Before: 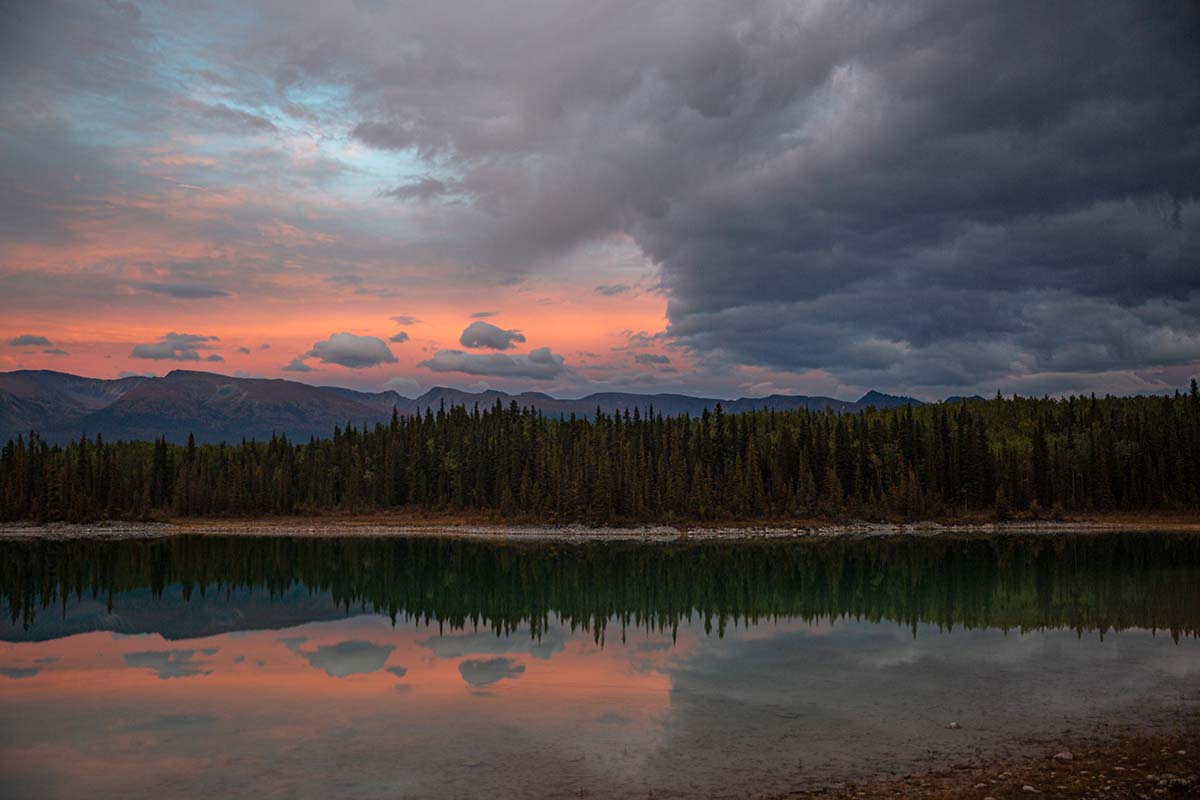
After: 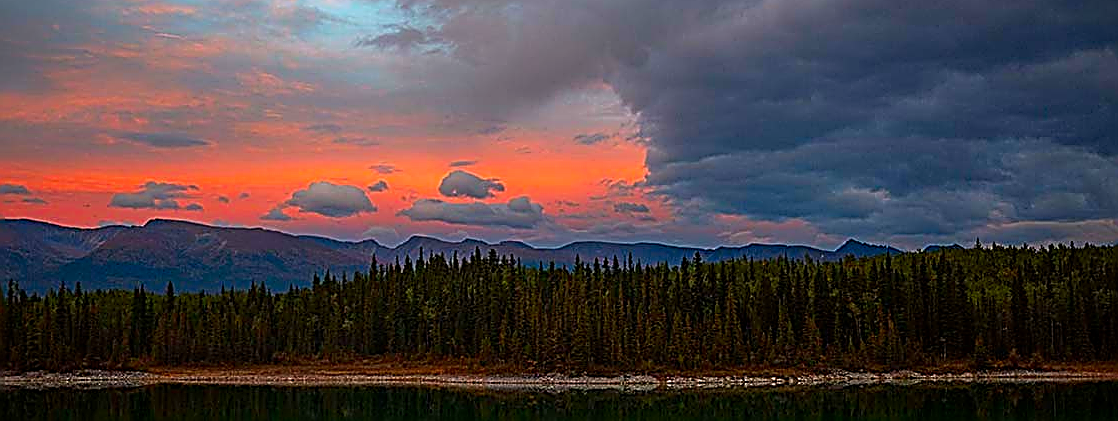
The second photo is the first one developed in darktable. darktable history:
exposure: black level correction 0.001, exposure -0.204 EV, compensate exposure bias true, compensate highlight preservation false
crop: left 1.832%, top 18.969%, right 4.976%, bottom 28.289%
sharpen: amount 1.997
color correction: highlights b* 0.009, saturation 1.81
vignetting: fall-off start 99.49%, fall-off radius 72.09%, width/height ratio 1.175
